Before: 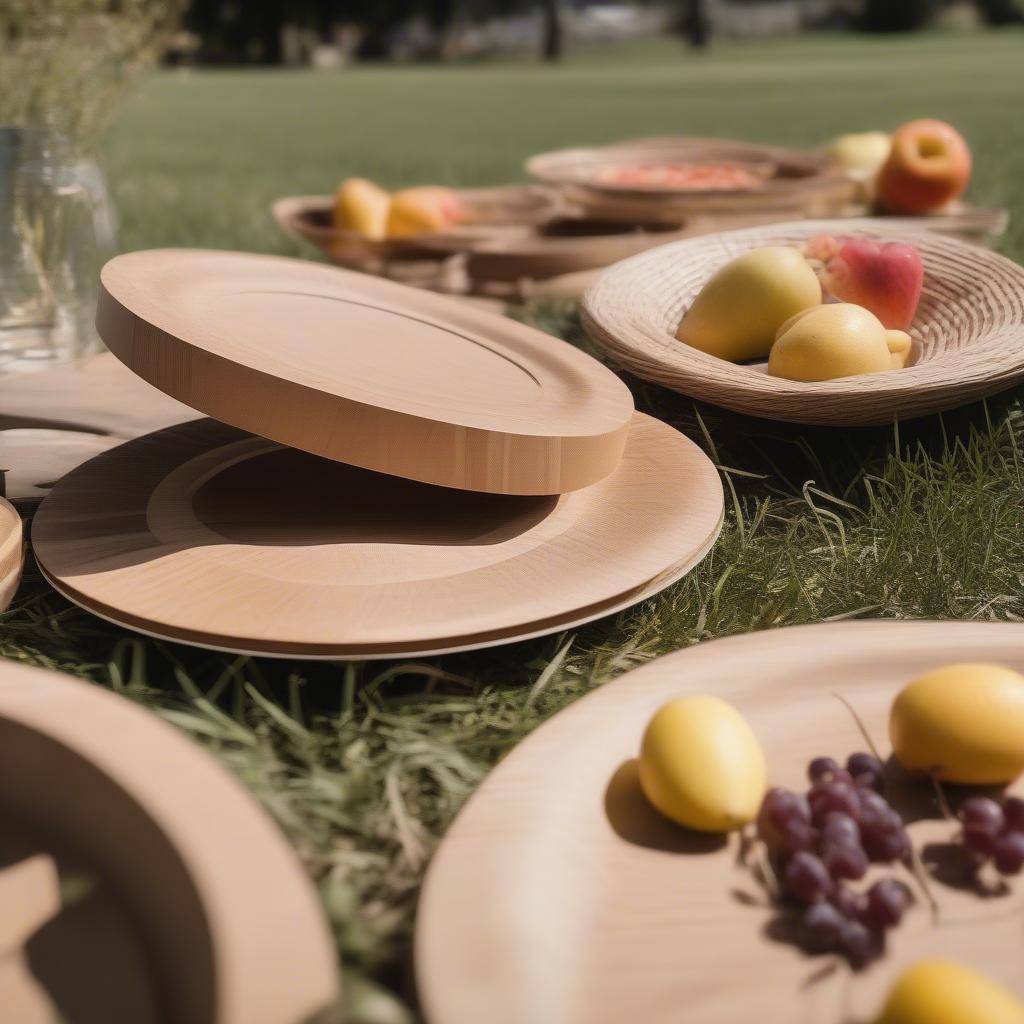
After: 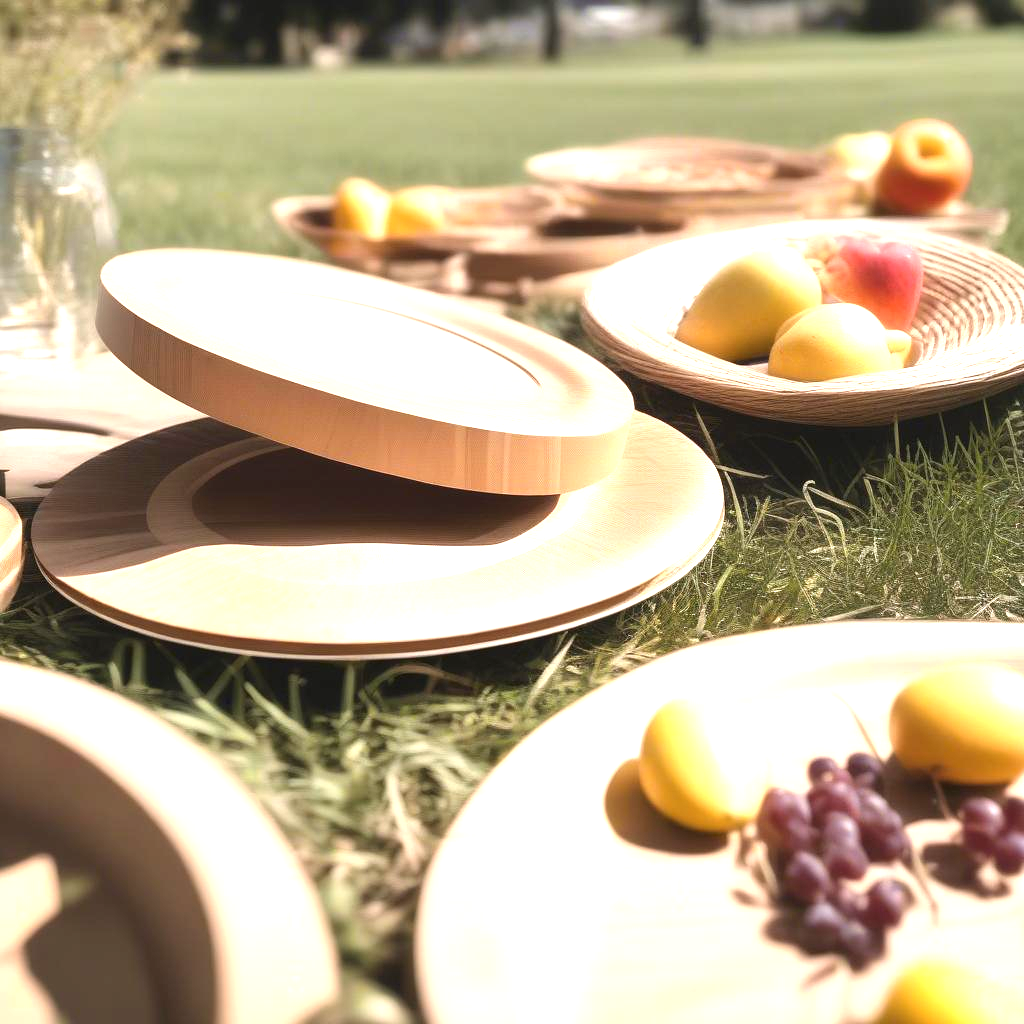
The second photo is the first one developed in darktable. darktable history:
exposure: black level correction 0, exposure 1.446 EV, compensate highlight preservation false
